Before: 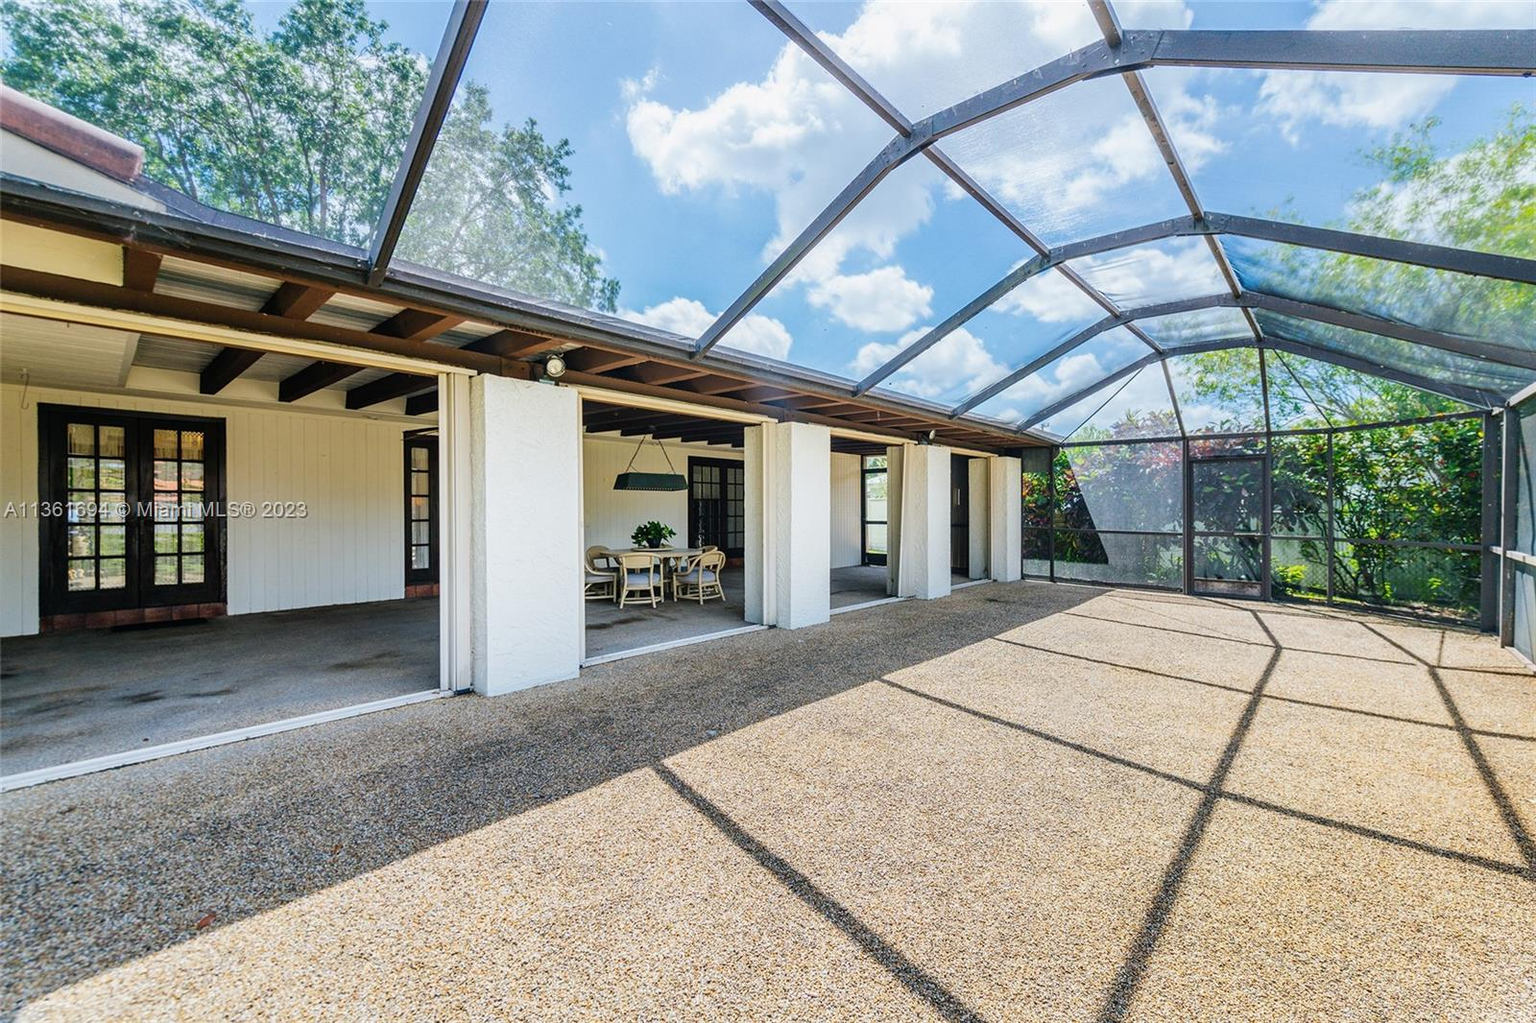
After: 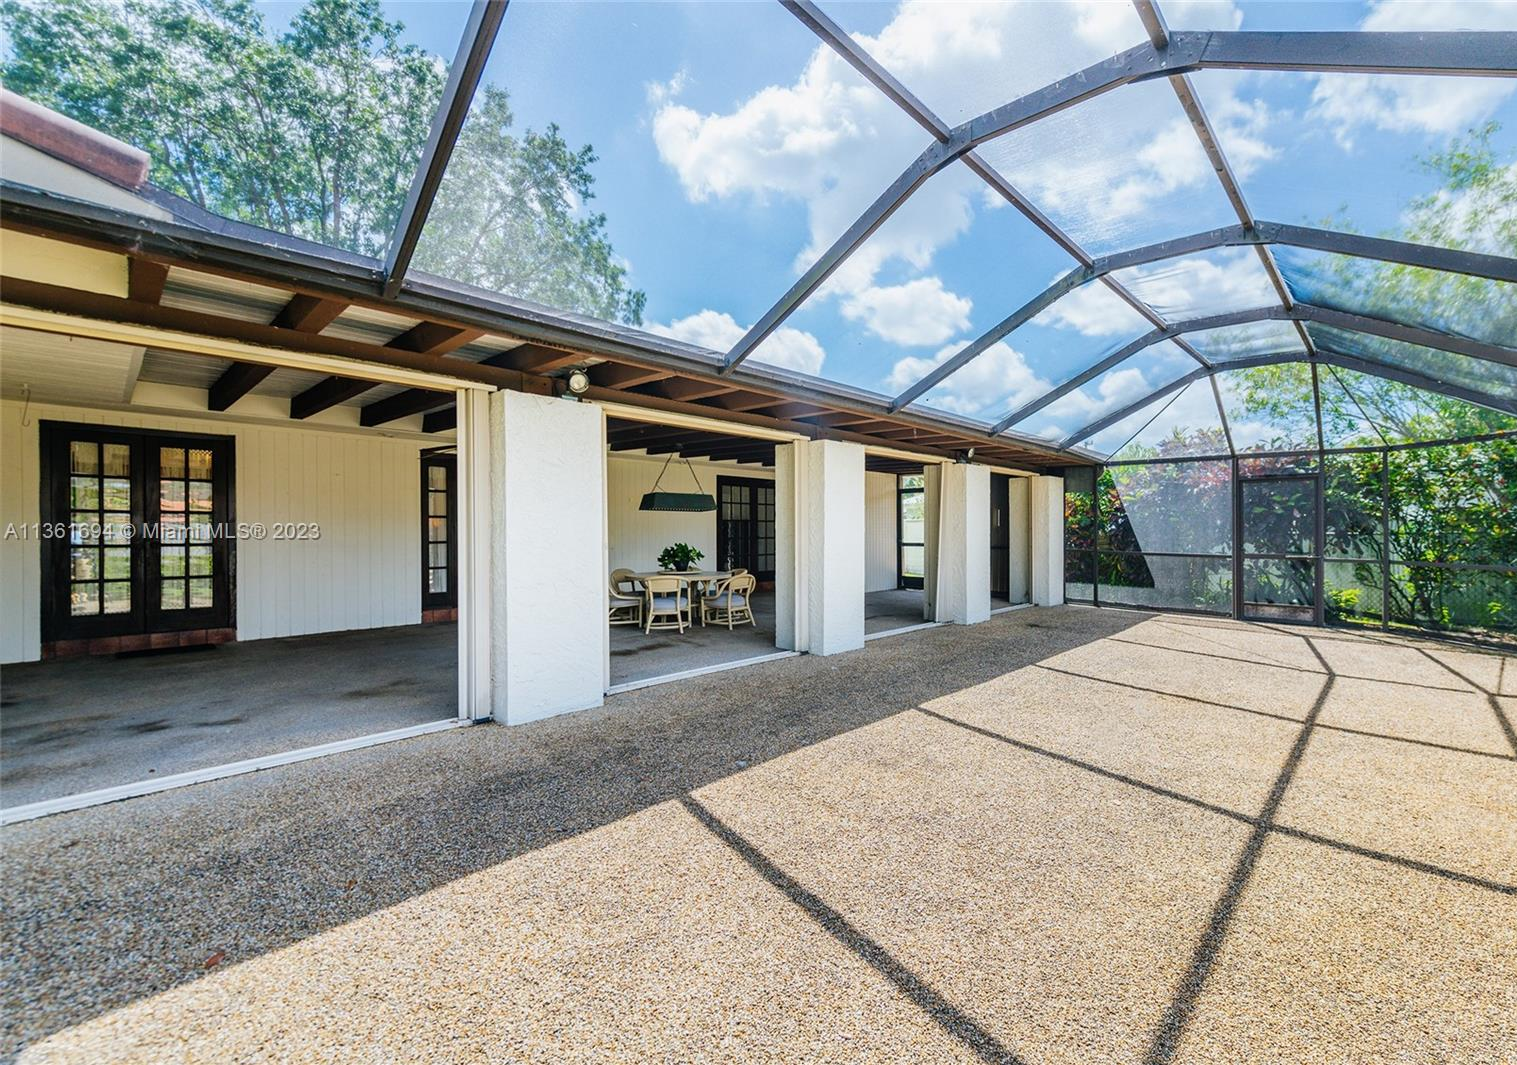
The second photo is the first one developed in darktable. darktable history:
crop and rotate: right 5.167%
white balance: red 1, blue 1
